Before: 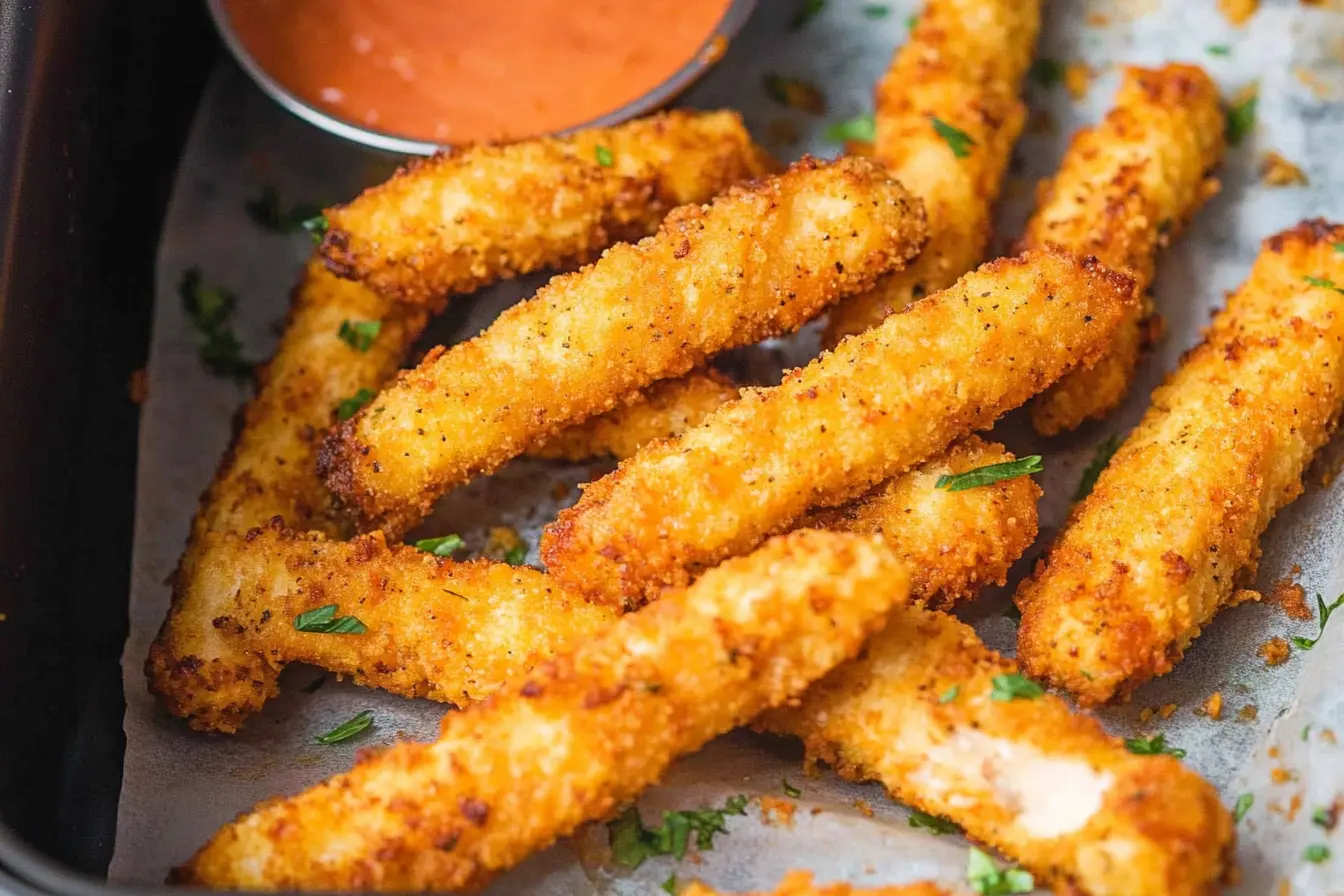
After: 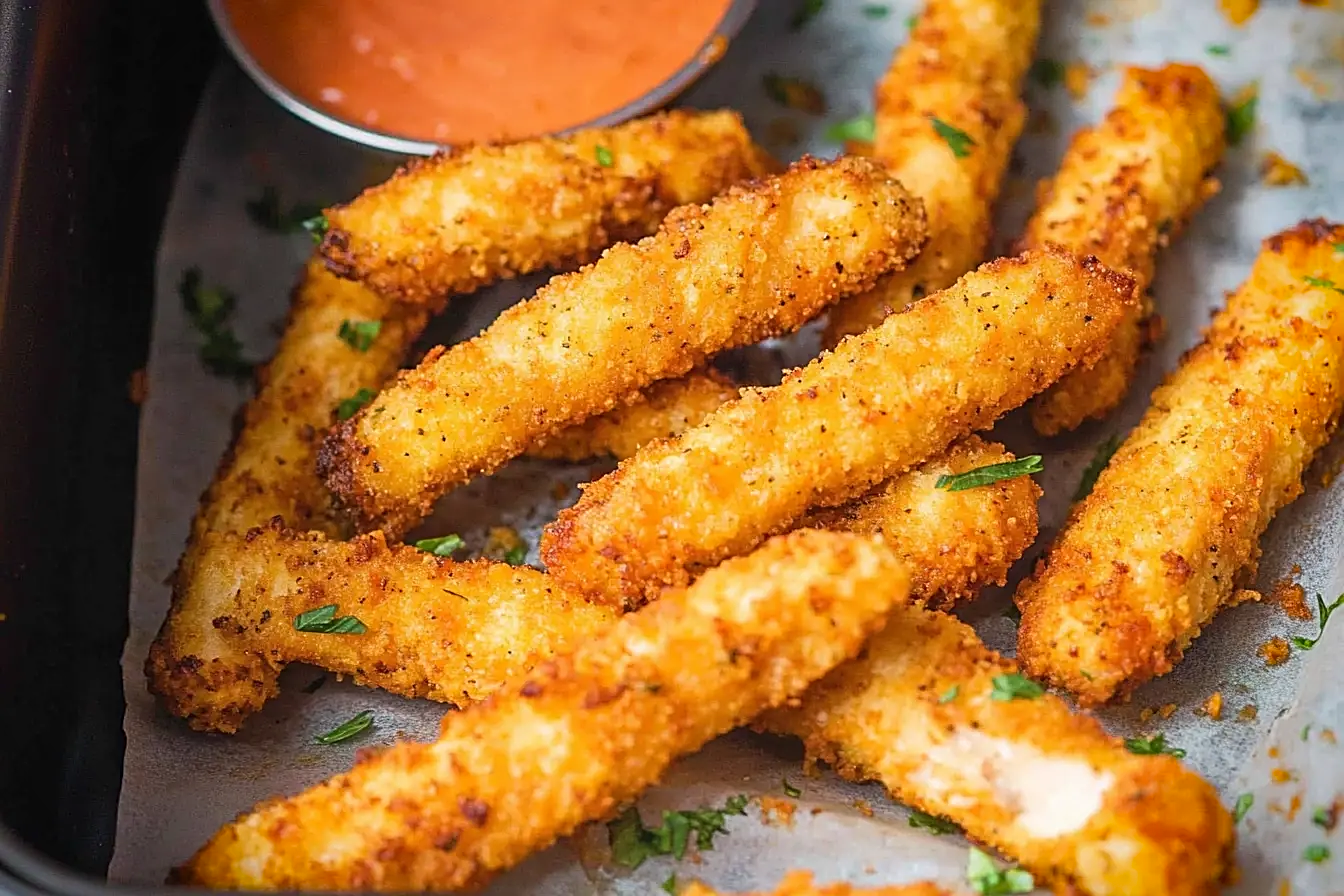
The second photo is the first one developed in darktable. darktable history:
vignetting: fall-off start 88.53%, fall-off radius 44.2%, saturation 0.376, width/height ratio 1.161
sharpen: on, module defaults
